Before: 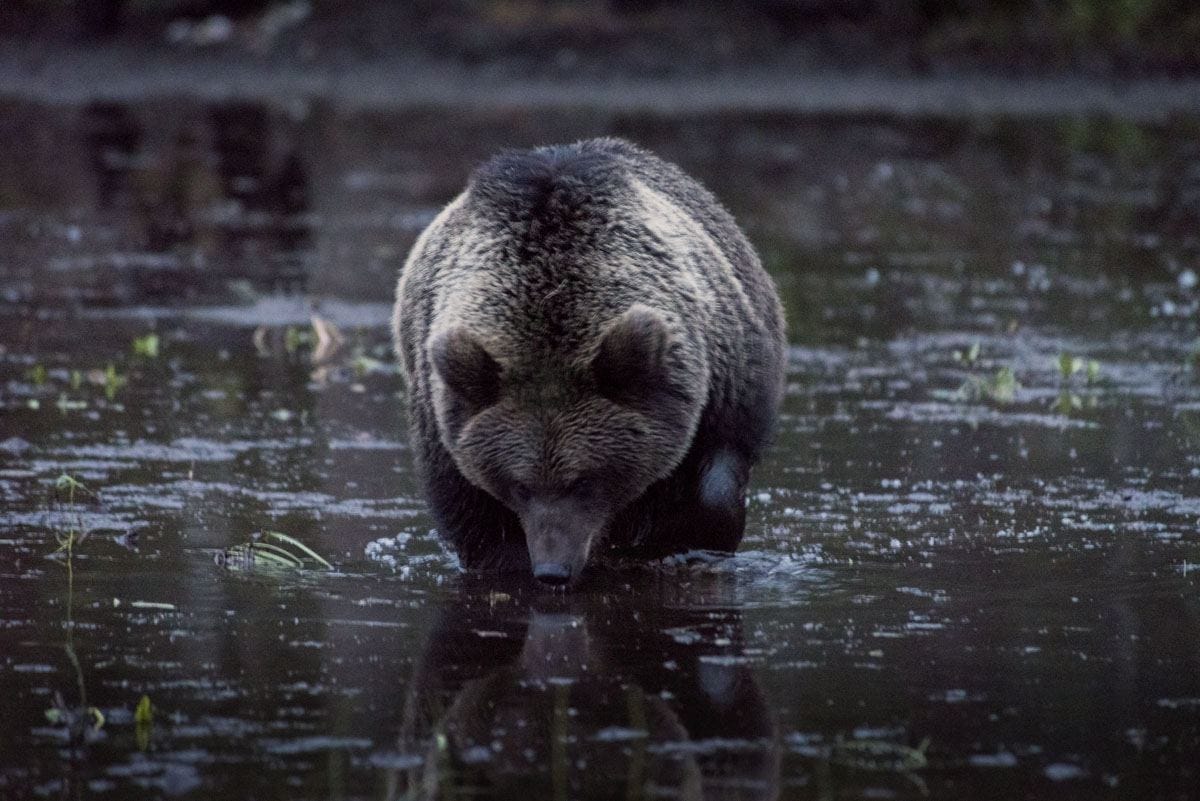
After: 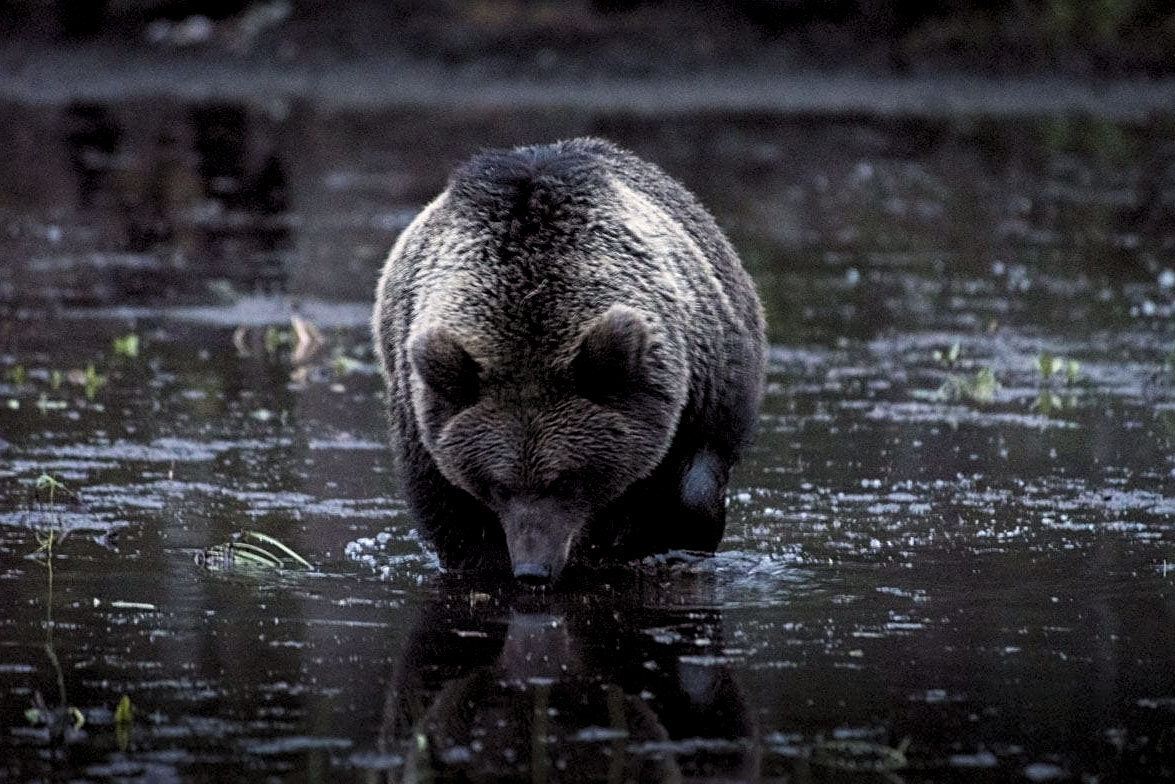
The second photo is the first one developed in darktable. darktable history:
crop: left 1.743%, right 0.268%, bottom 2.011%
sharpen: radius 2.529, amount 0.323
levels: levels [0.055, 0.477, 0.9]
